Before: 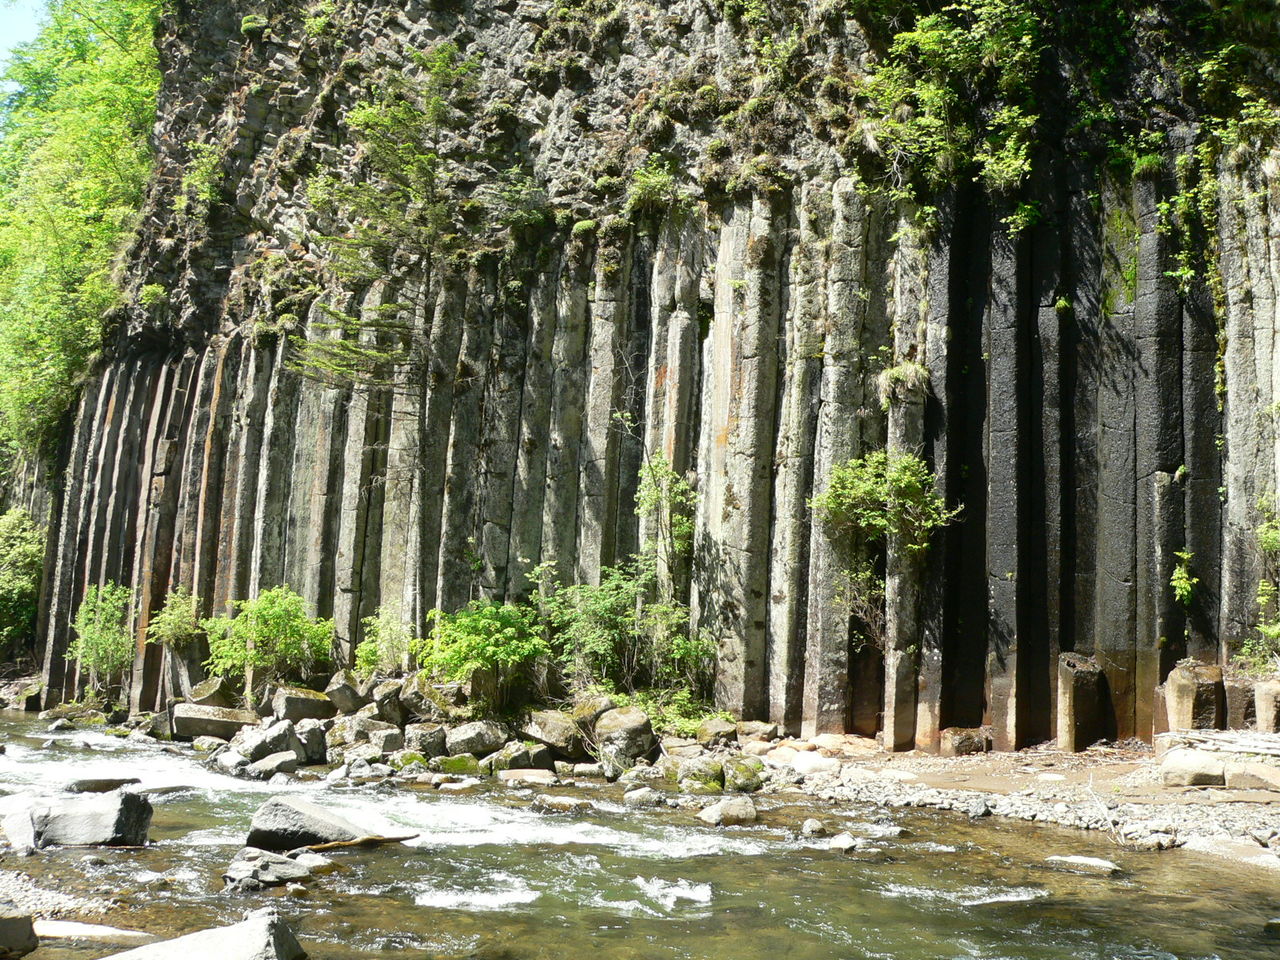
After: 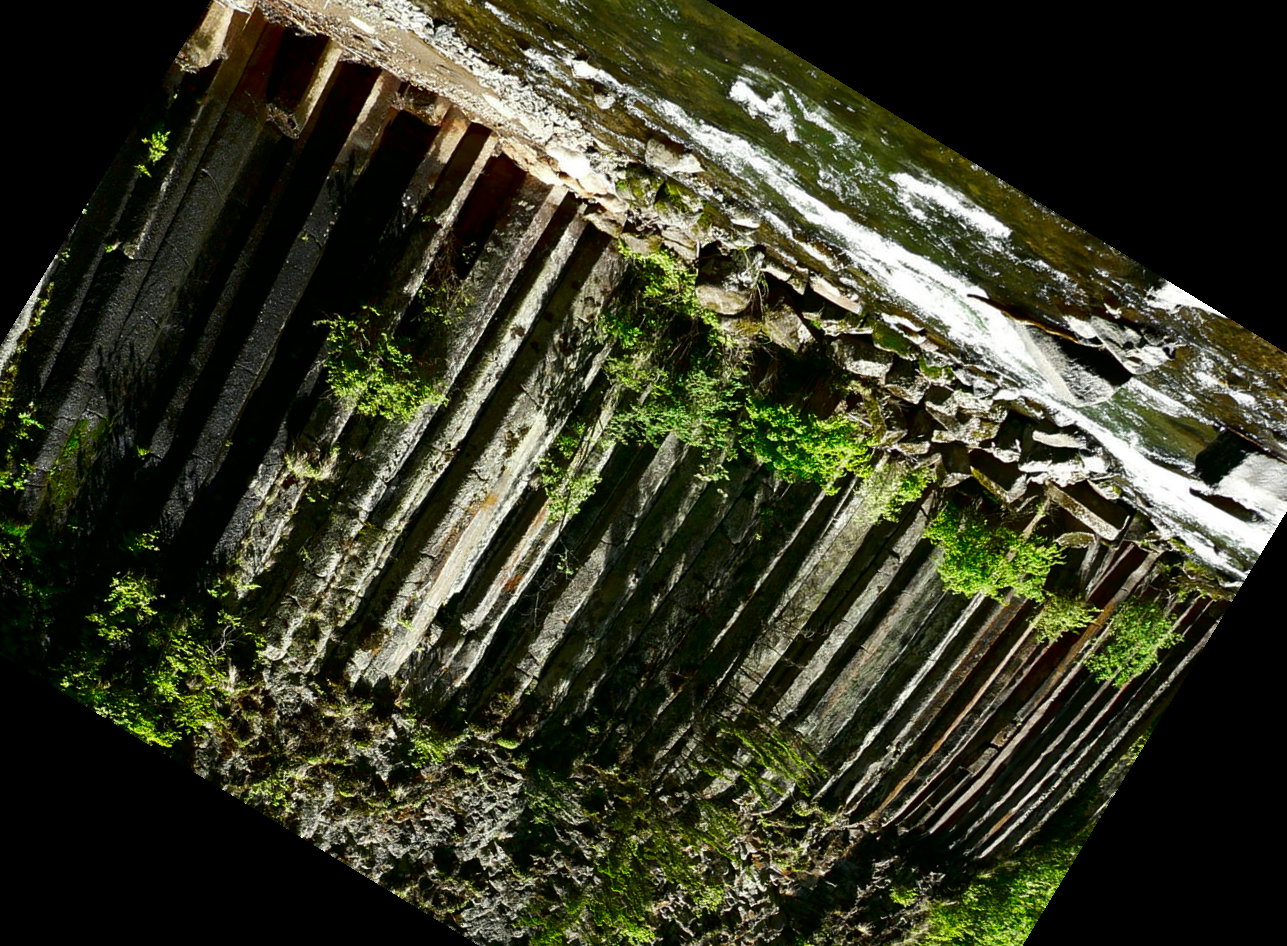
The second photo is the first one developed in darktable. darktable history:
rotate and perspective: rotation -1.68°, lens shift (vertical) -0.146, crop left 0.049, crop right 0.912, crop top 0.032, crop bottom 0.96
contrast brightness saturation: contrast 0.09, brightness -0.59, saturation 0.17
crop and rotate: angle 148.68°, left 9.111%, top 15.603%, right 4.588%, bottom 17.041%
